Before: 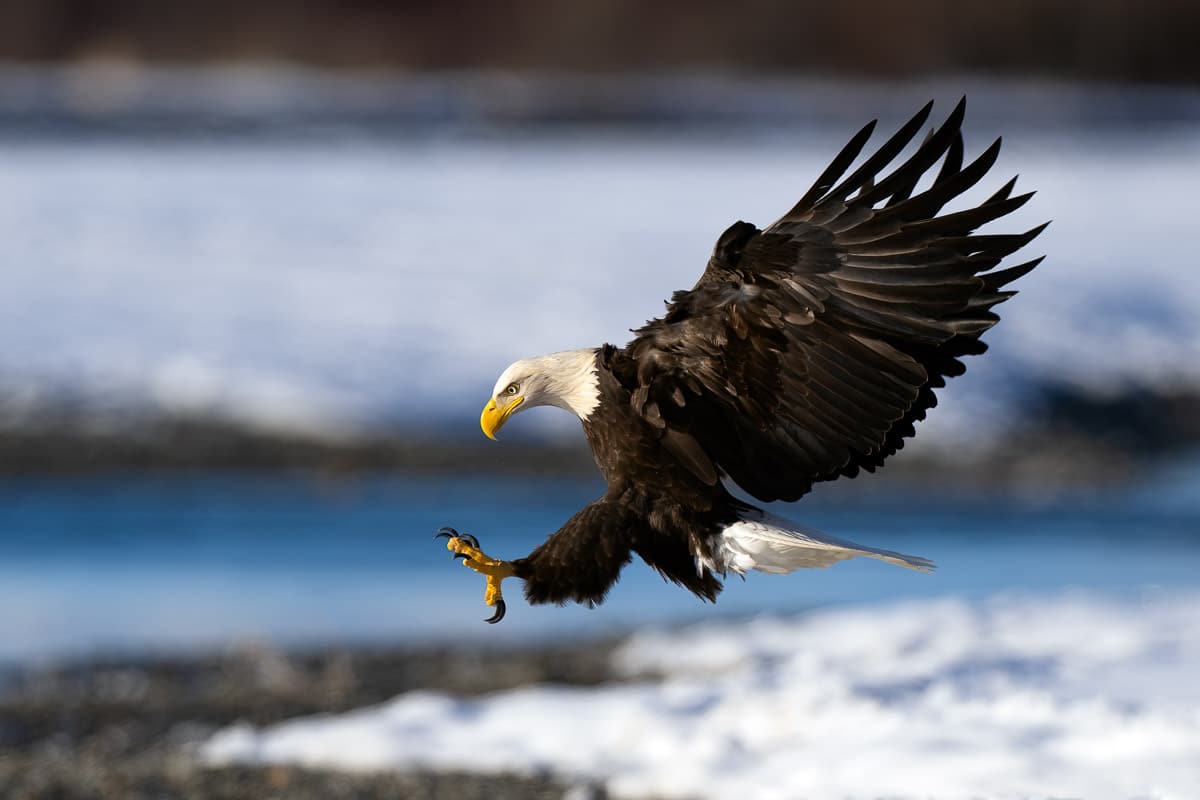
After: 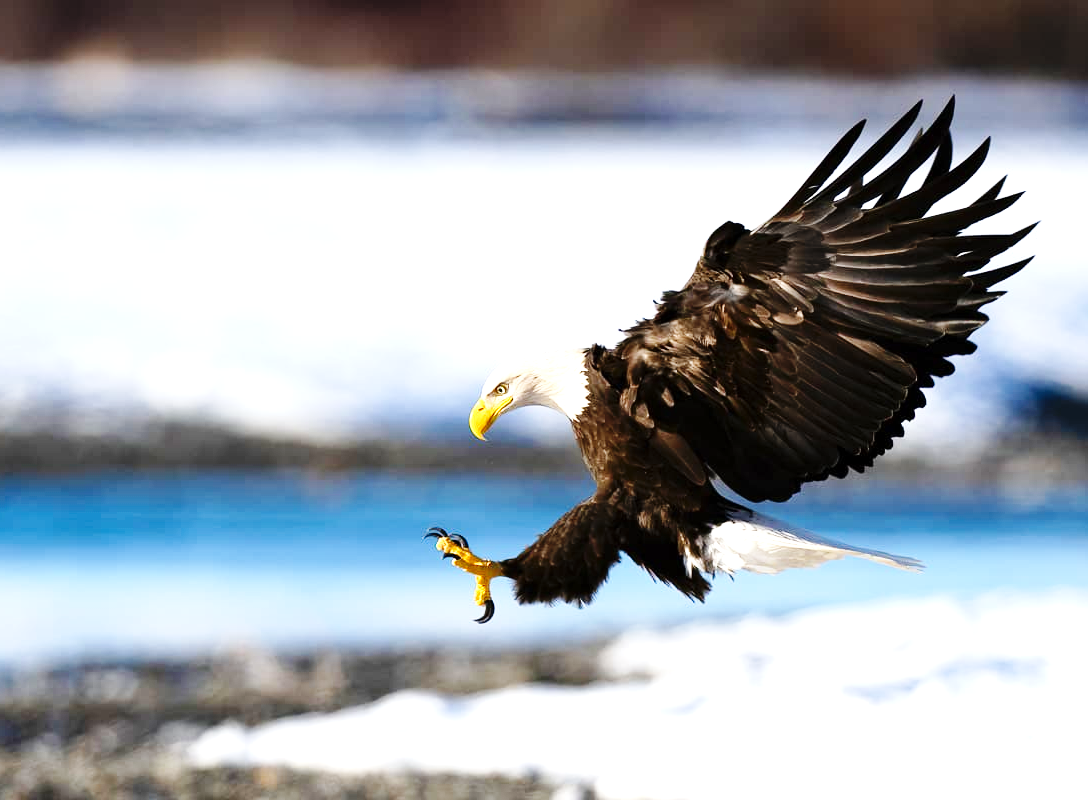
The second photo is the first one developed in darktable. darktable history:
exposure: exposure 1.092 EV, compensate exposure bias true, compensate highlight preservation false
crop and rotate: left 0.935%, right 8.363%
base curve: curves: ch0 [(0, 0) (0.036, 0.025) (0.121, 0.166) (0.206, 0.329) (0.605, 0.79) (1, 1)], preserve colors none
